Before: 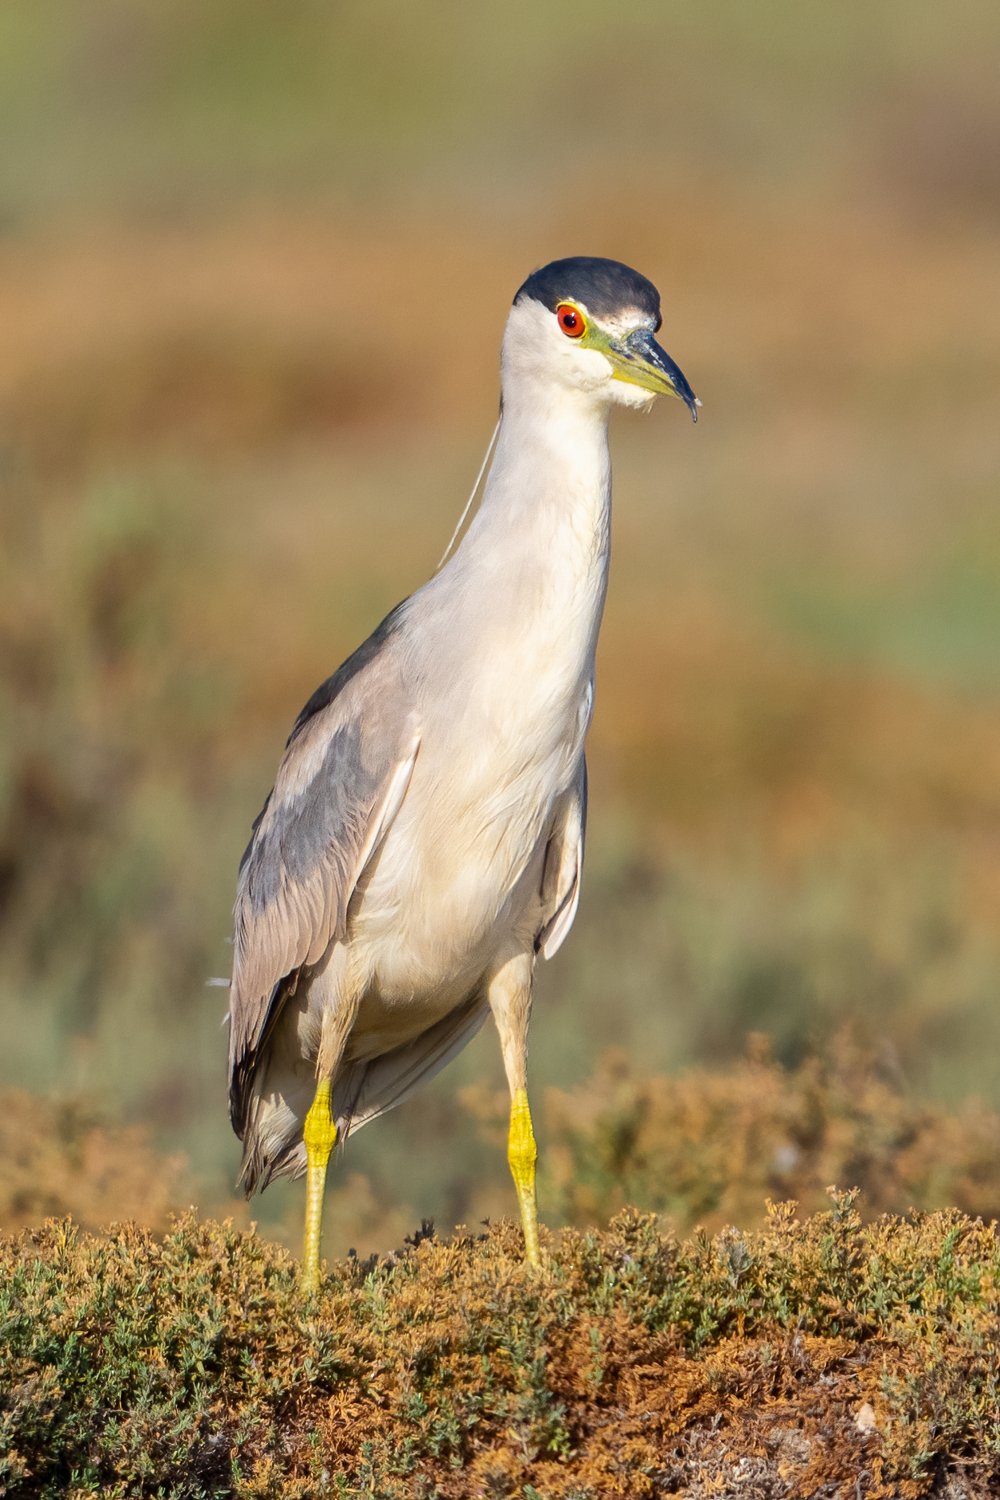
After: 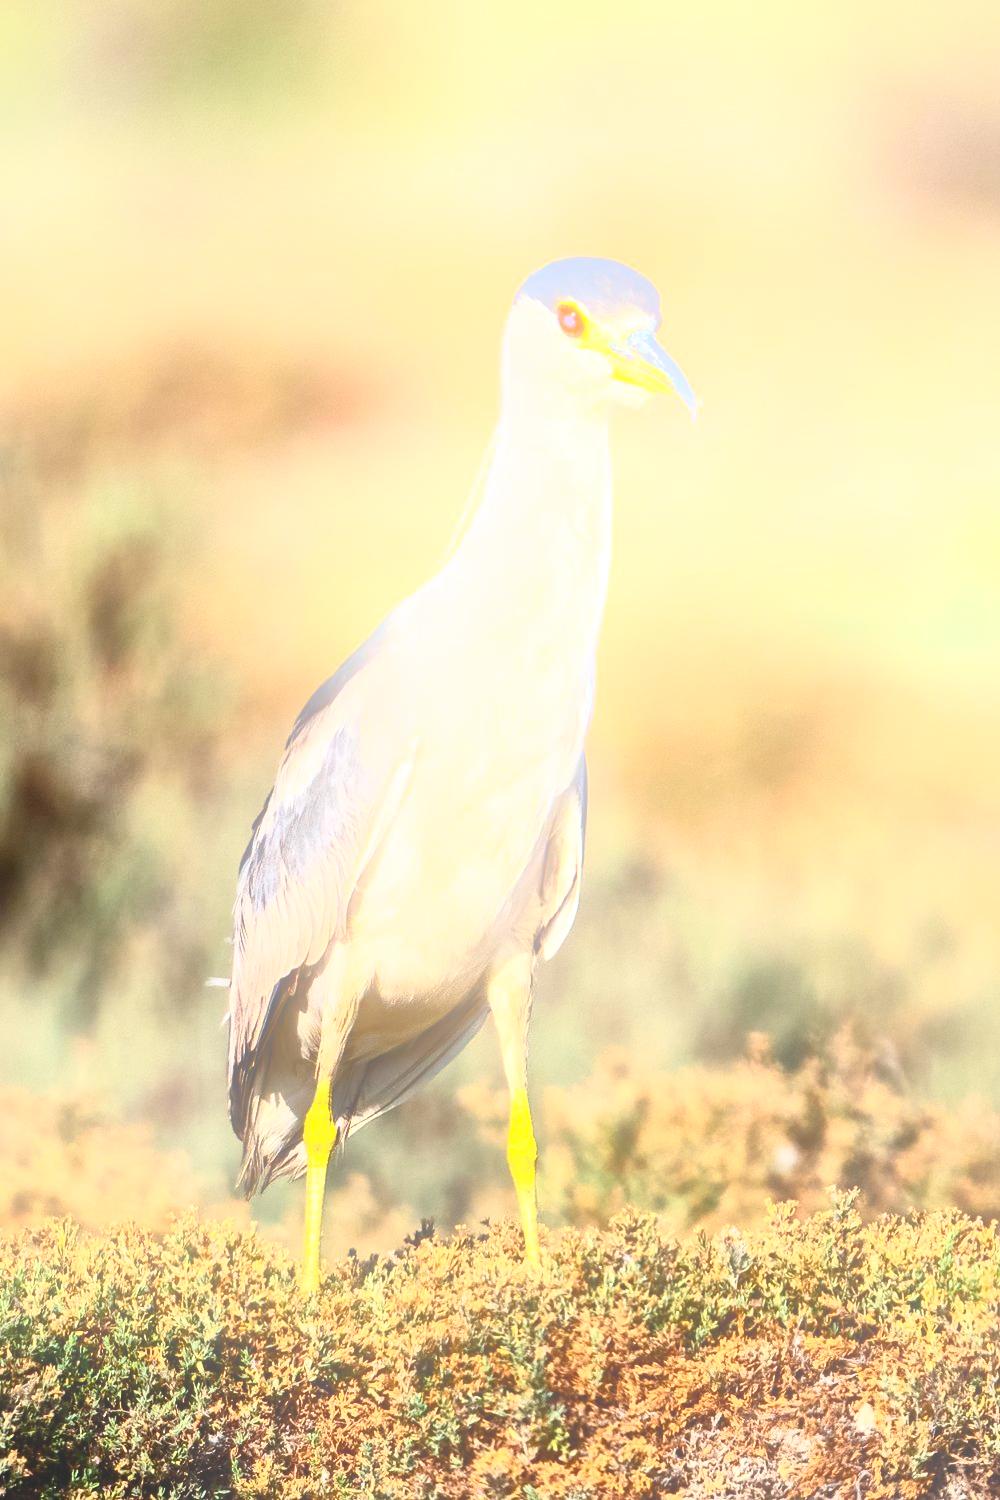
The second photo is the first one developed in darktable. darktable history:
local contrast: mode bilateral grid, contrast 30, coarseness 25, midtone range 0.2
contrast brightness saturation: contrast 0.62, brightness 0.34, saturation 0.14
bloom: on, module defaults
